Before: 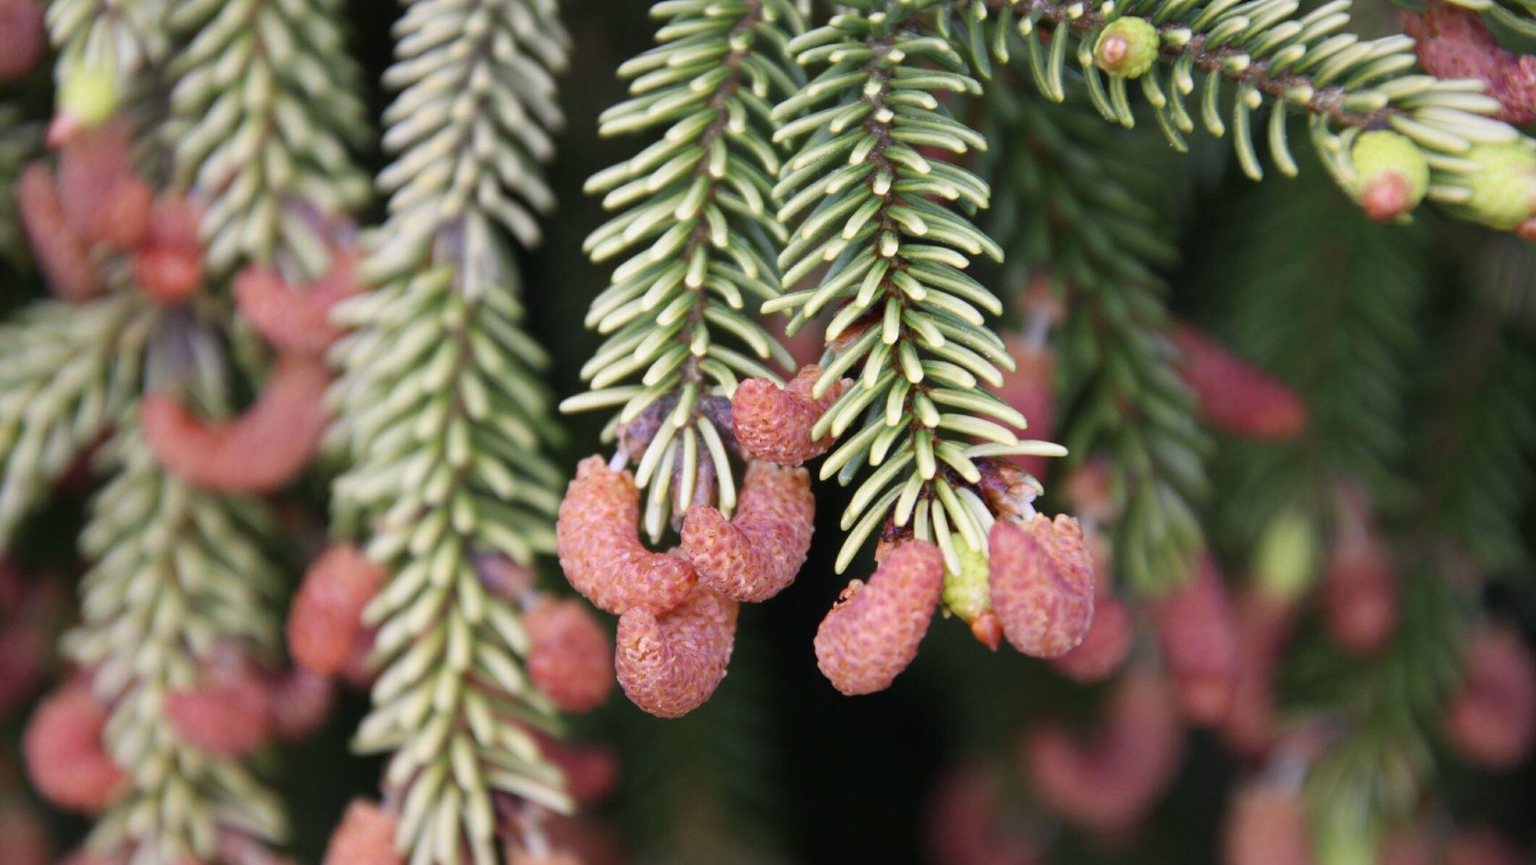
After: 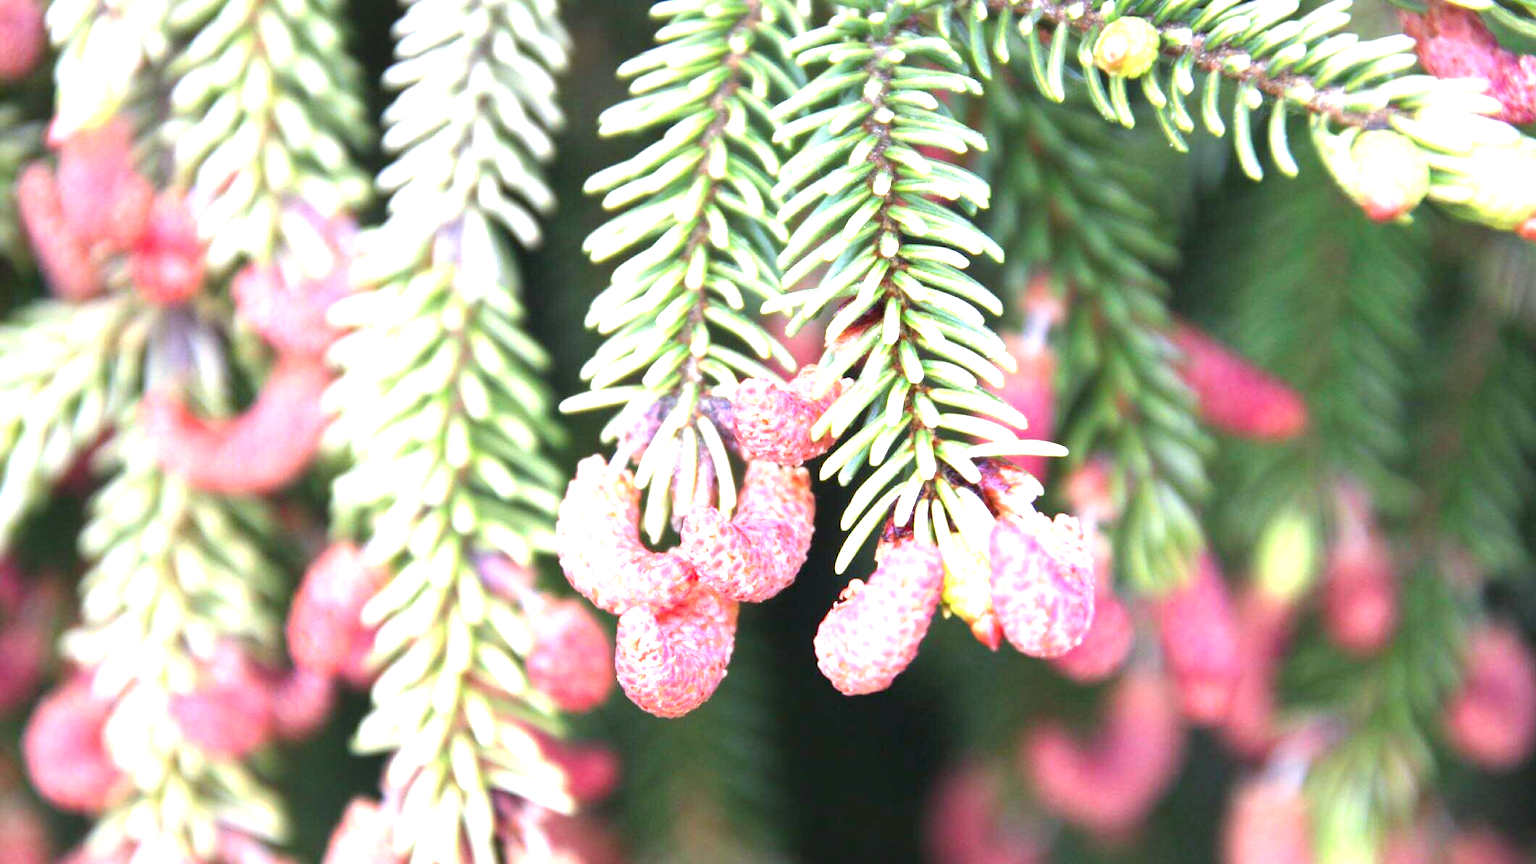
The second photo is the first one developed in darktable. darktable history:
color calibration: output R [0.946, 0.065, -0.013, 0], output G [-0.246, 1.264, -0.017, 0], output B [0.046, -0.098, 1.05, 0], illuminant as shot in camera, x 0.358, y 0.373, temperature 4628.91 K, saturation algorithm version 1 (2020)
exposure: black level correction 0, exposure 1.96 EV, compensate highlight preservation false
